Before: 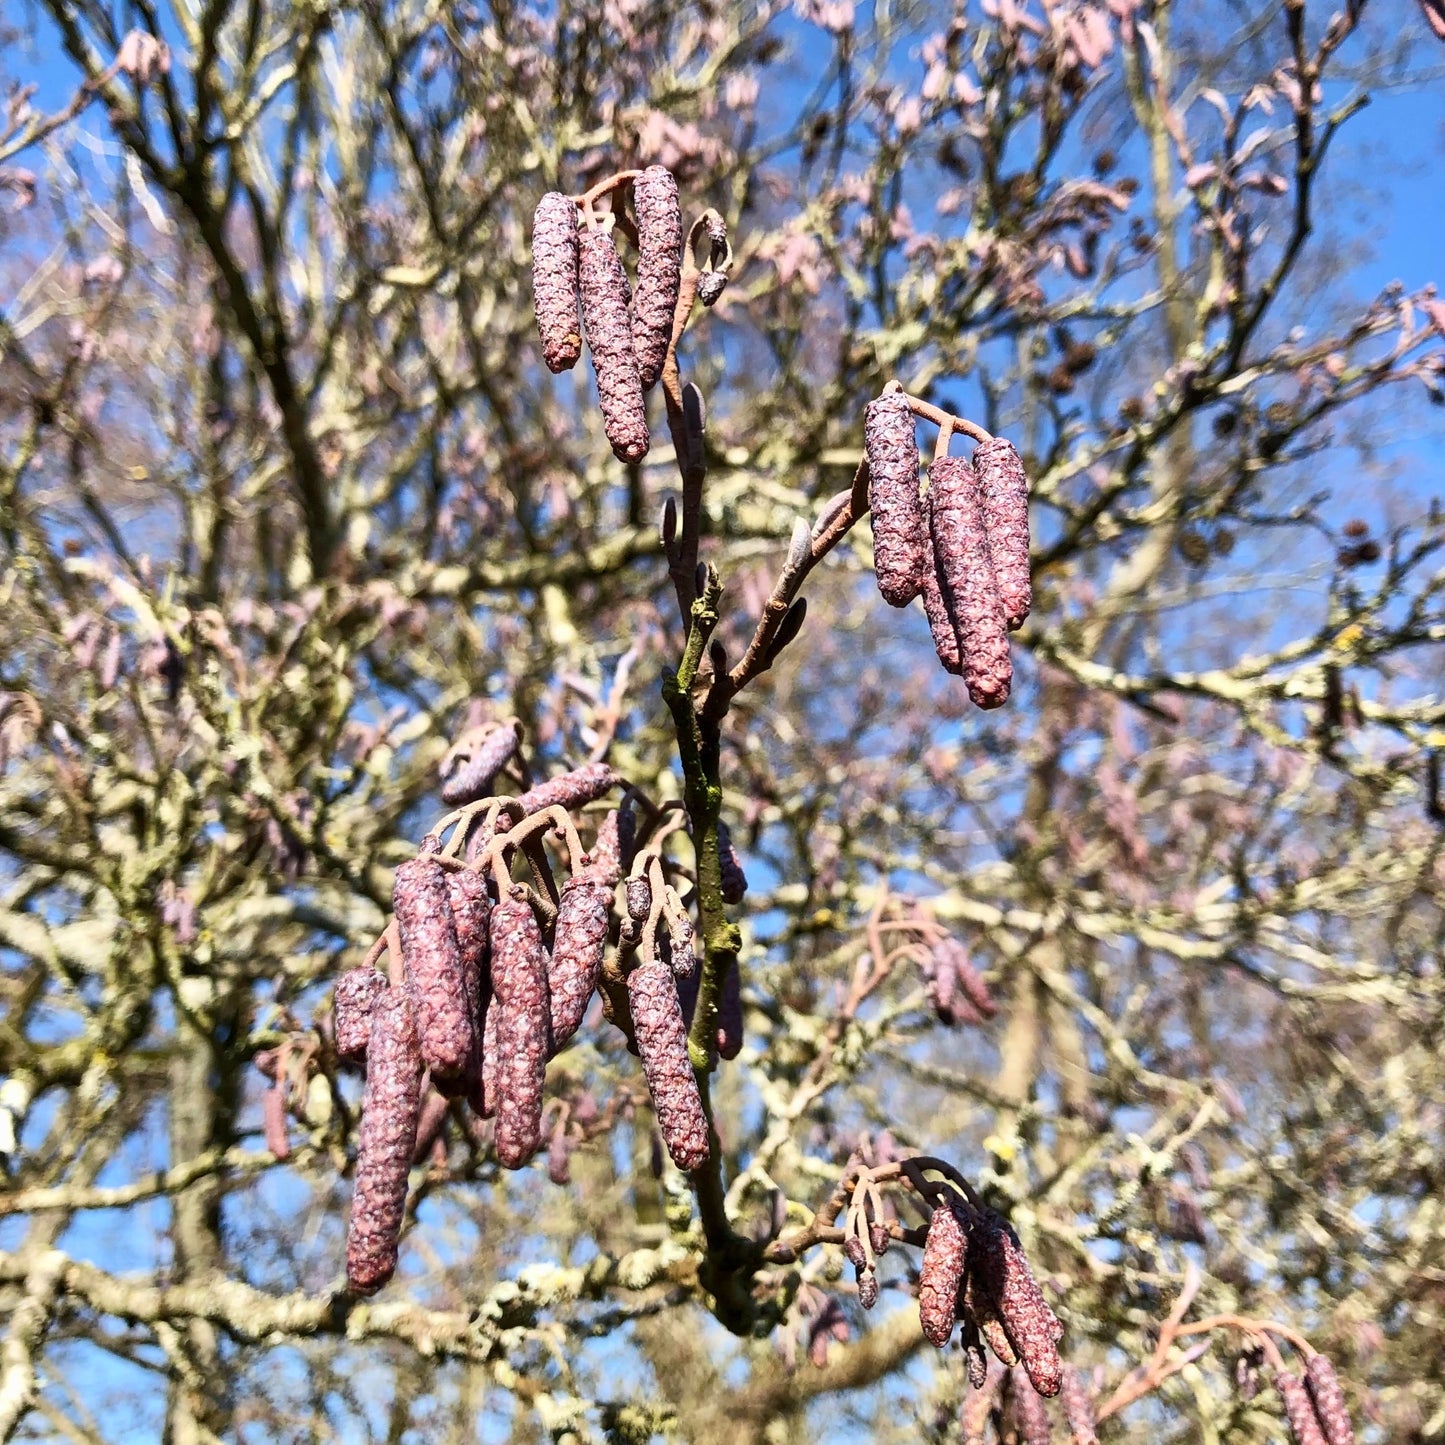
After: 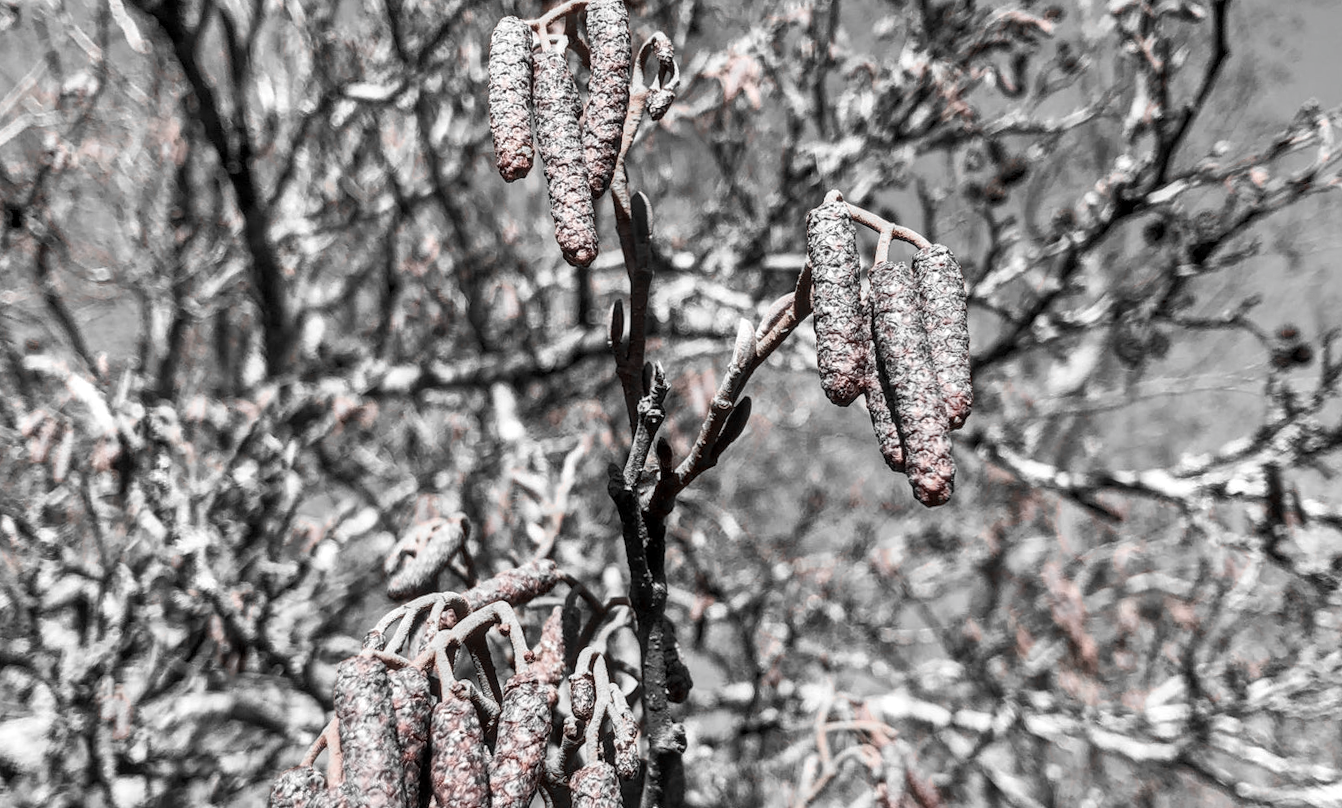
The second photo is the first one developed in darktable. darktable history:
crop and rotate: top 10.605%, bottom 33.274%
rotate and perspective: rotation 0.215°, lens shift (vertical) -0.139, crop left 0.069, crop right 0.939, crop top 0.002, crop bottom 0.996
color zones: curves: ch1 [(0, 0.006) (0.094, 0.285) (0.171, 0.001) (0.429, 0.001) (0.571, 0.003) (0.714, 0.004) (0.857, 0.004) (1, 0.006)]
local contrast: on, module defaults
